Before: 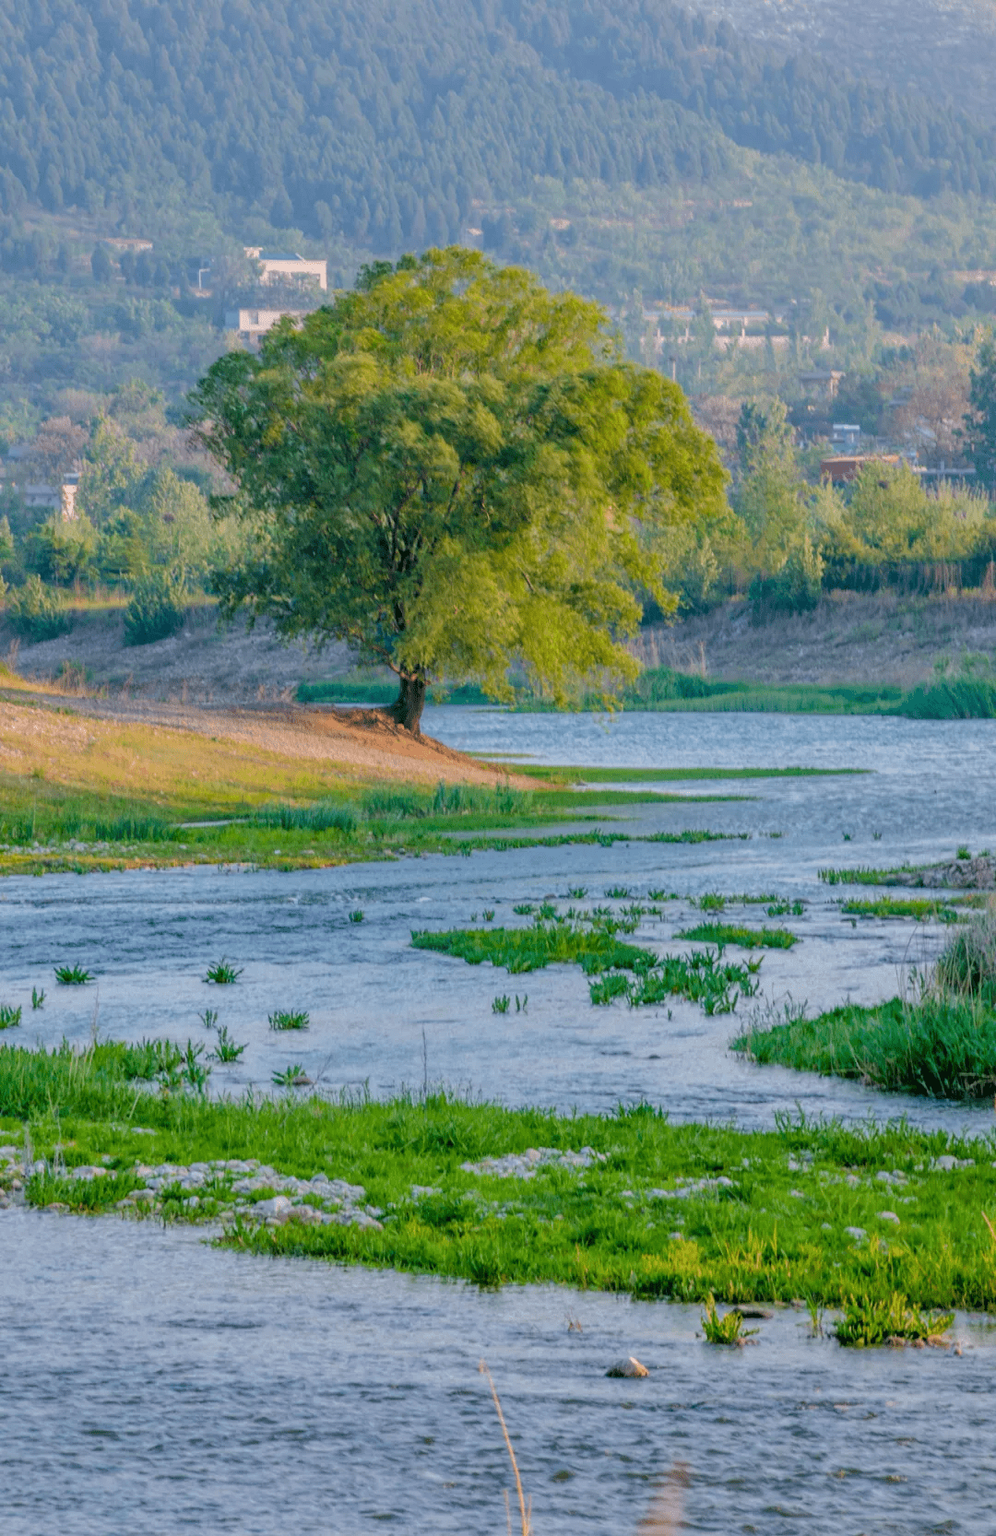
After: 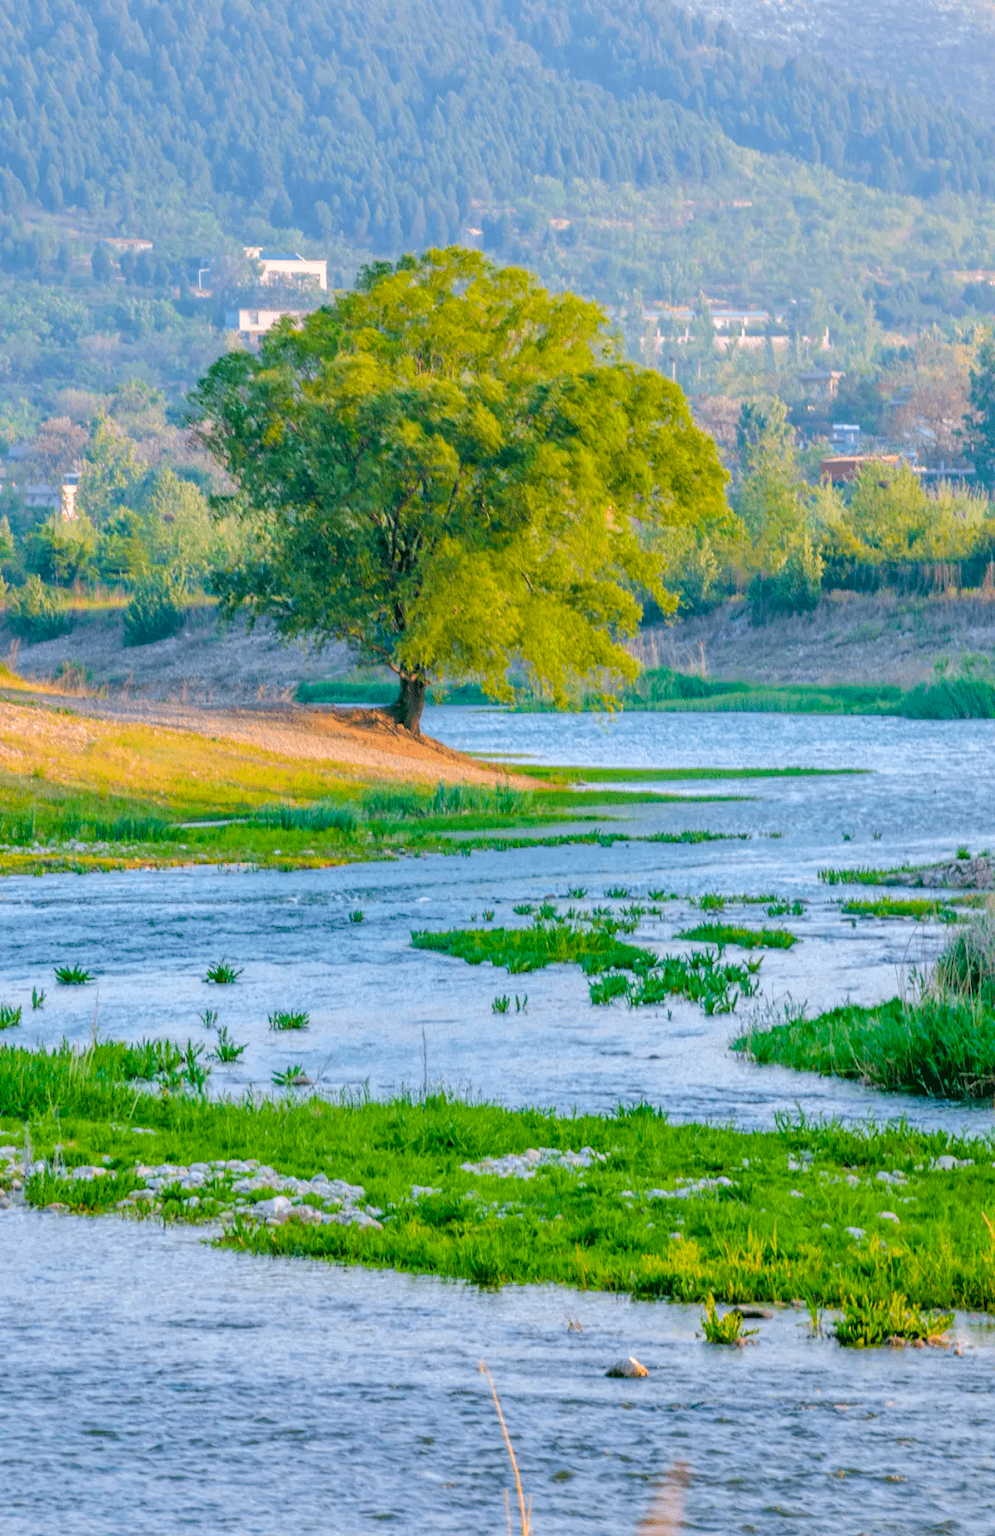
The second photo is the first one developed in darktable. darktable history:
exposure: exposure 0.496 EV, compensate exposure bias true, compensate highlight preservation false
tone equalizer: edges refinement/feathering 500, mask exposure compensation -1.24 EV, preserve details no
color balance rgb: perceptual saturation grading › global saturation 30.382%
